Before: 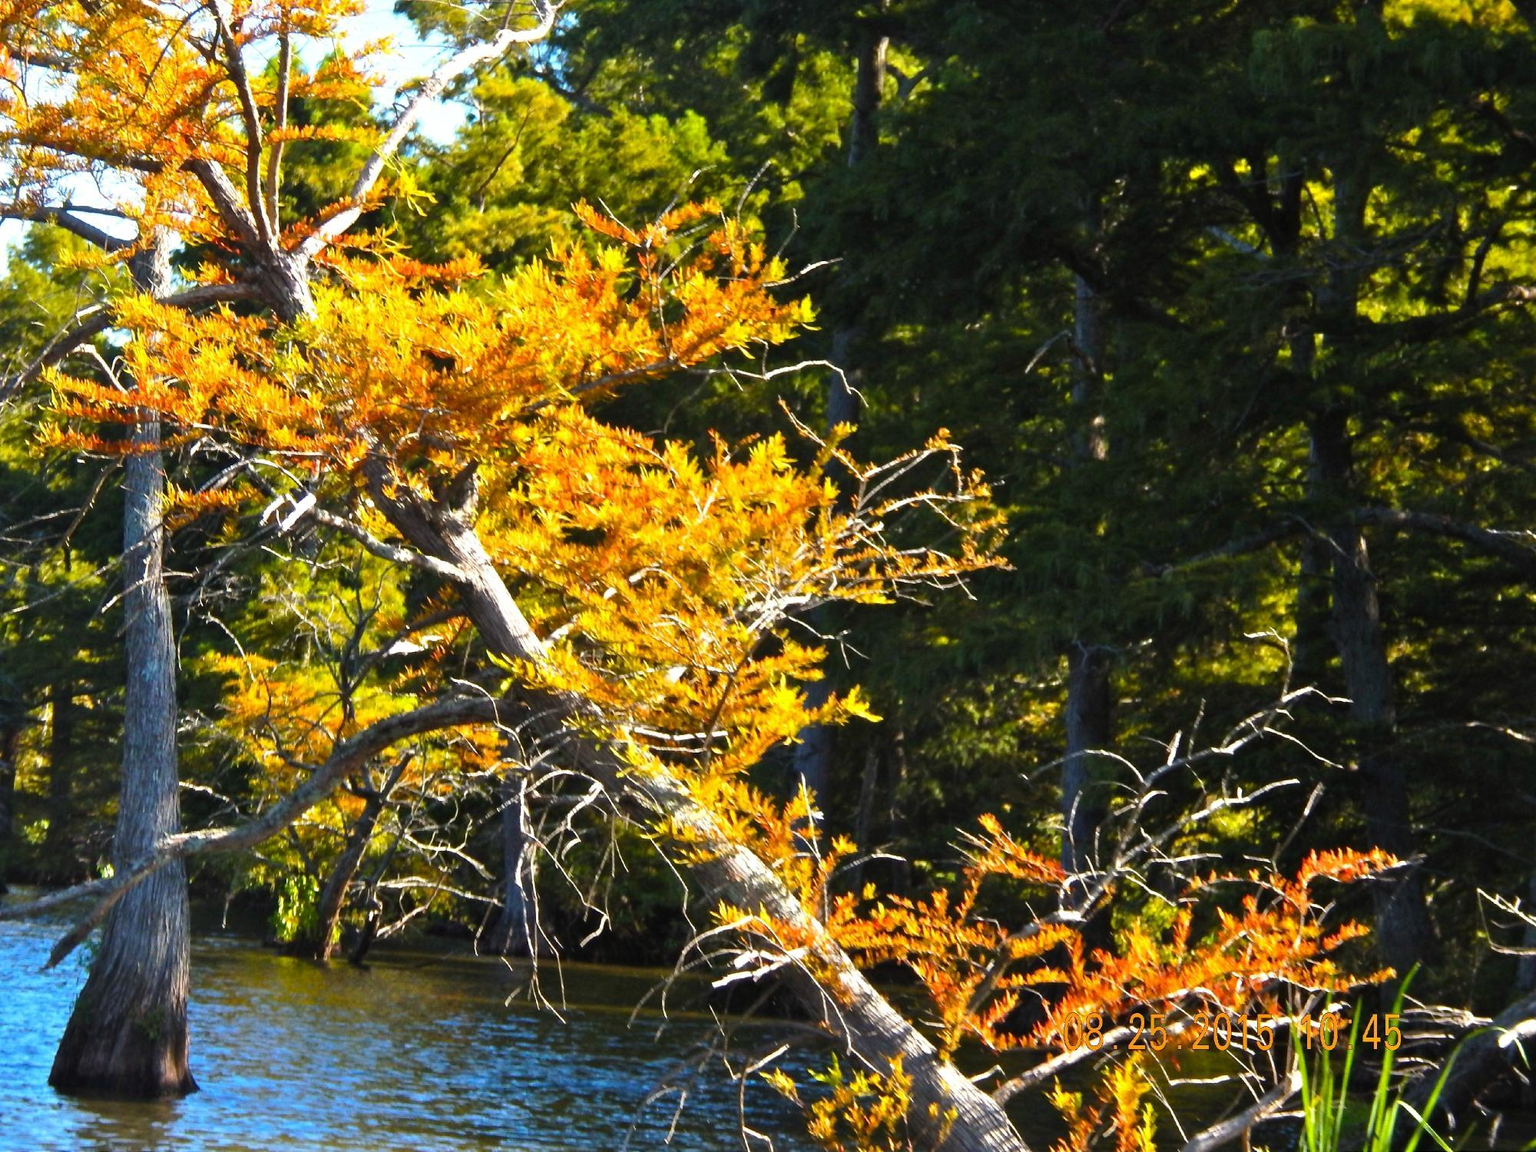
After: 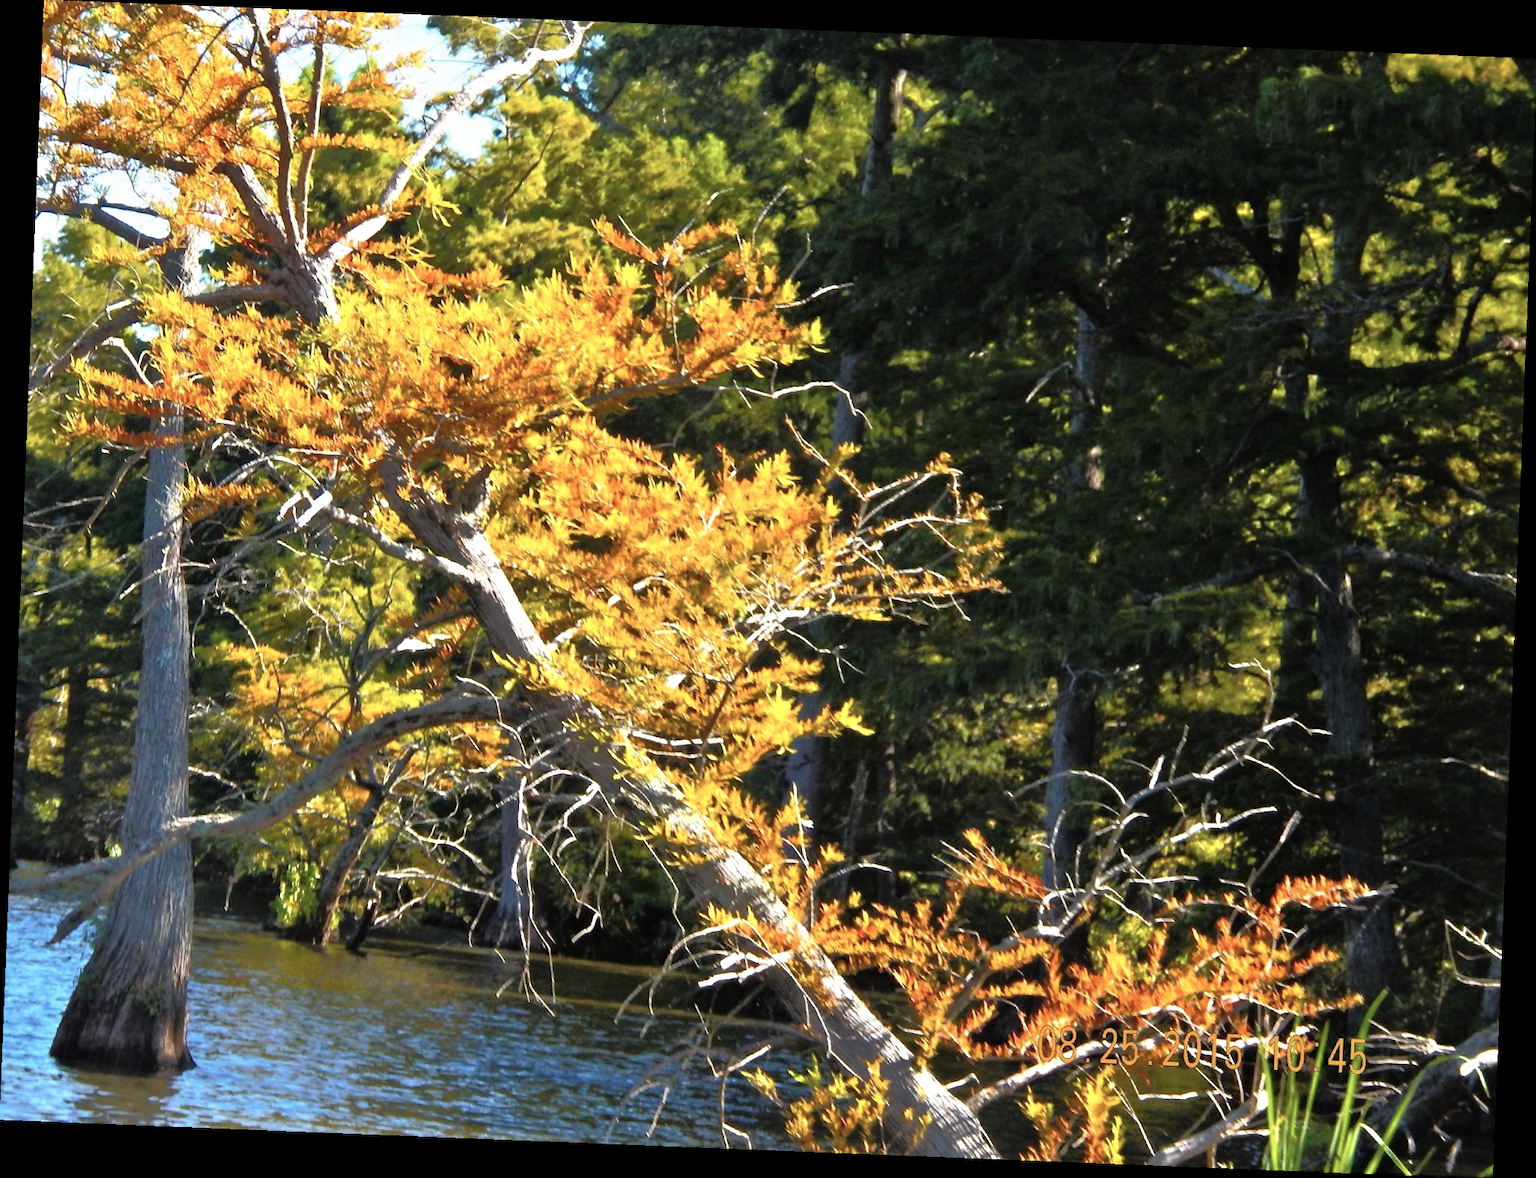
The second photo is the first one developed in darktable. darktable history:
tone equalizer: -8 EV -0.528 EV, -7 EV -0.319 EV, -6 EV -0.083 EV, -5 EV 0.413 EV, -4 EV 0.985 EV, -3 EV 0.791 EV, -2 EV -0.01 EV, -1 EV 0.14 EV, +0 EV -0.012 EV, smoothing 1
rotate and perspective: rotation 2.27°, automatic cropping off
contrast brightness saturation: contrast 0.06, brightness -0.01, saturation -0.23
